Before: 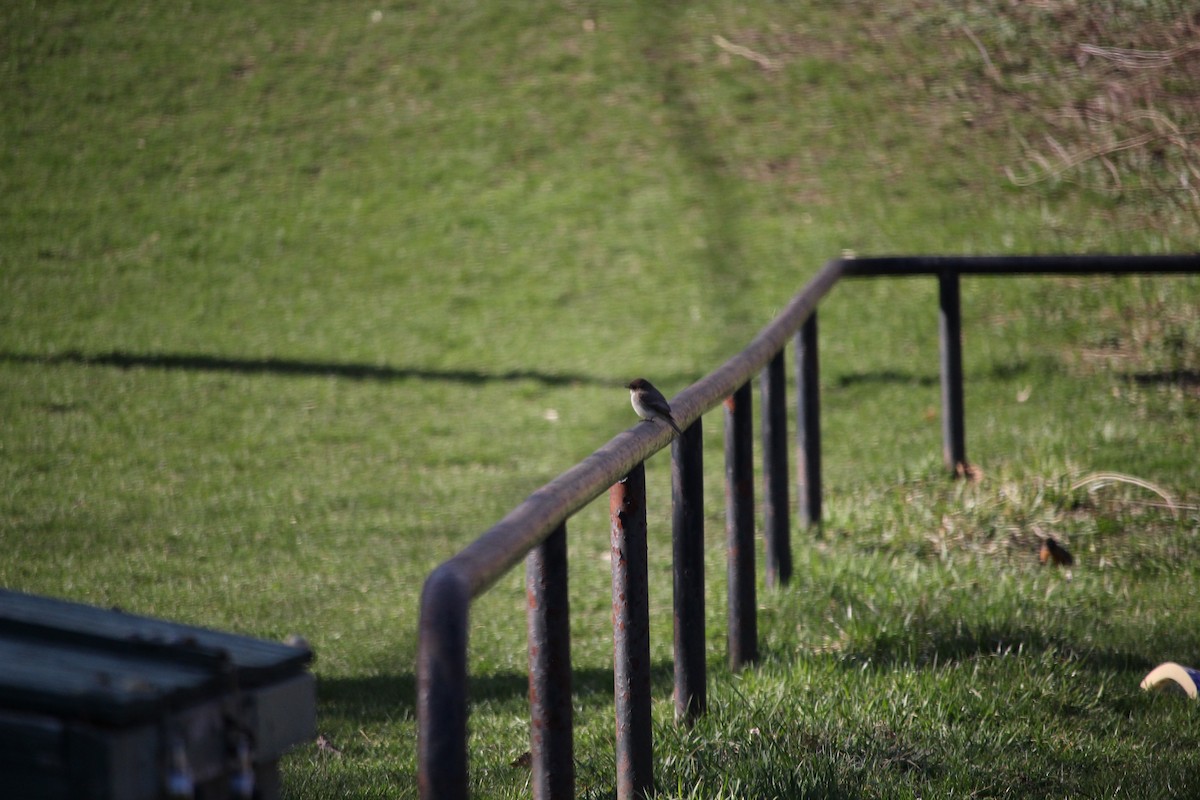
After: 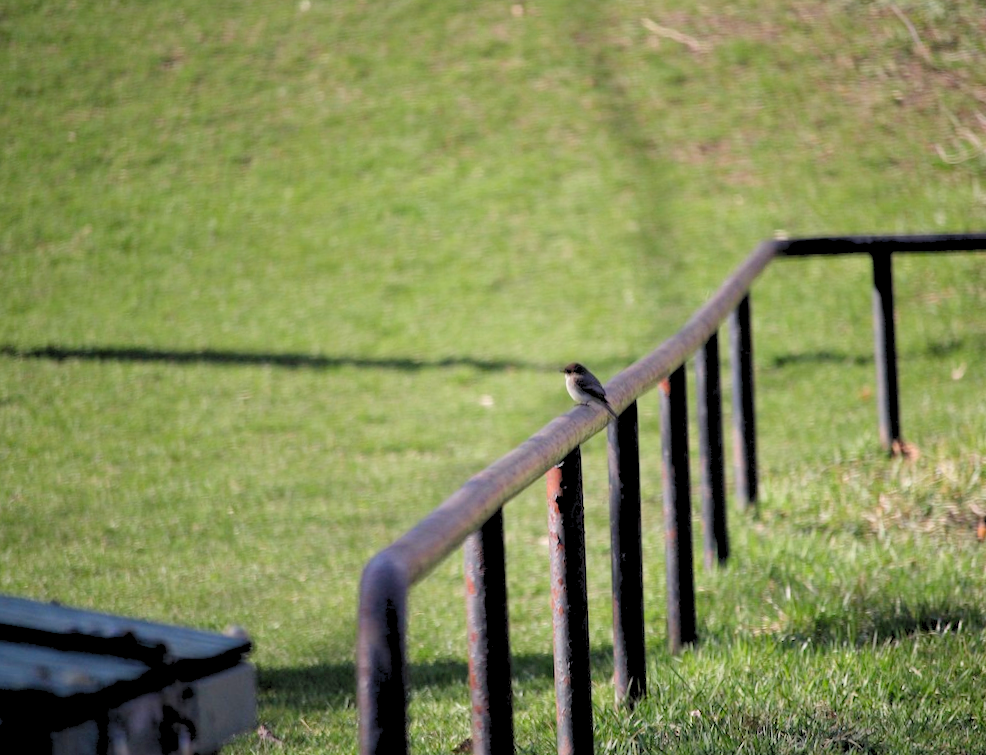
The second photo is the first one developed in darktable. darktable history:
crop and rotate: angle 1°, left 4.281%, top 0.642%, right 11.383%, bottom 2.486%
levels: levels [0.072, 0.414, 0.976]
